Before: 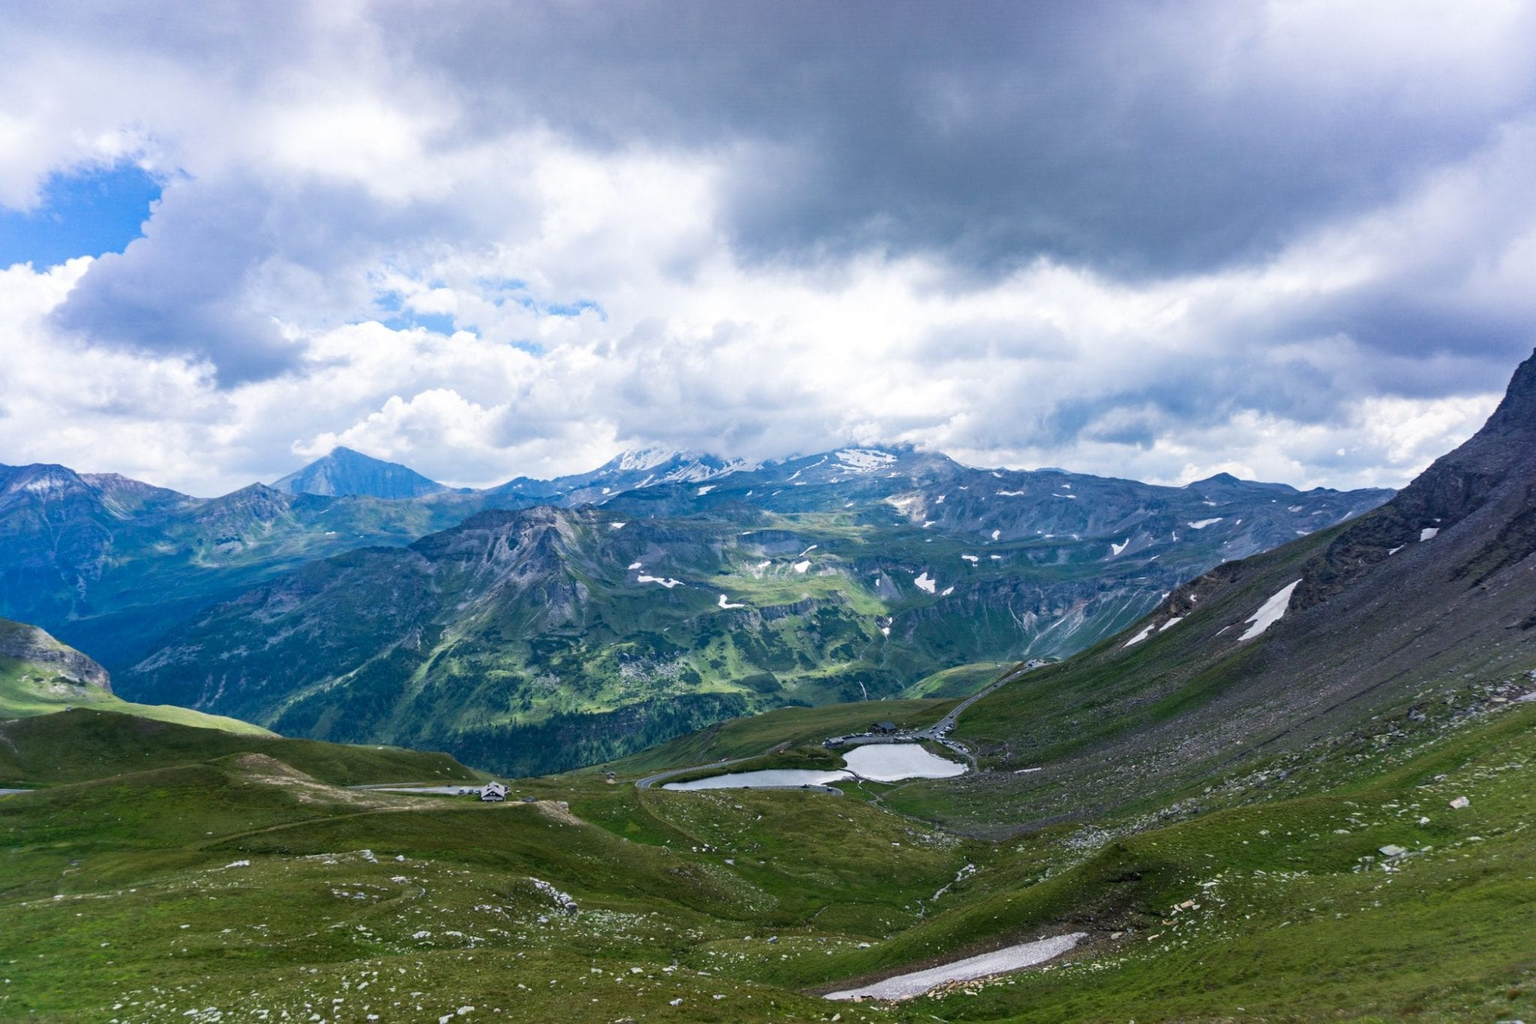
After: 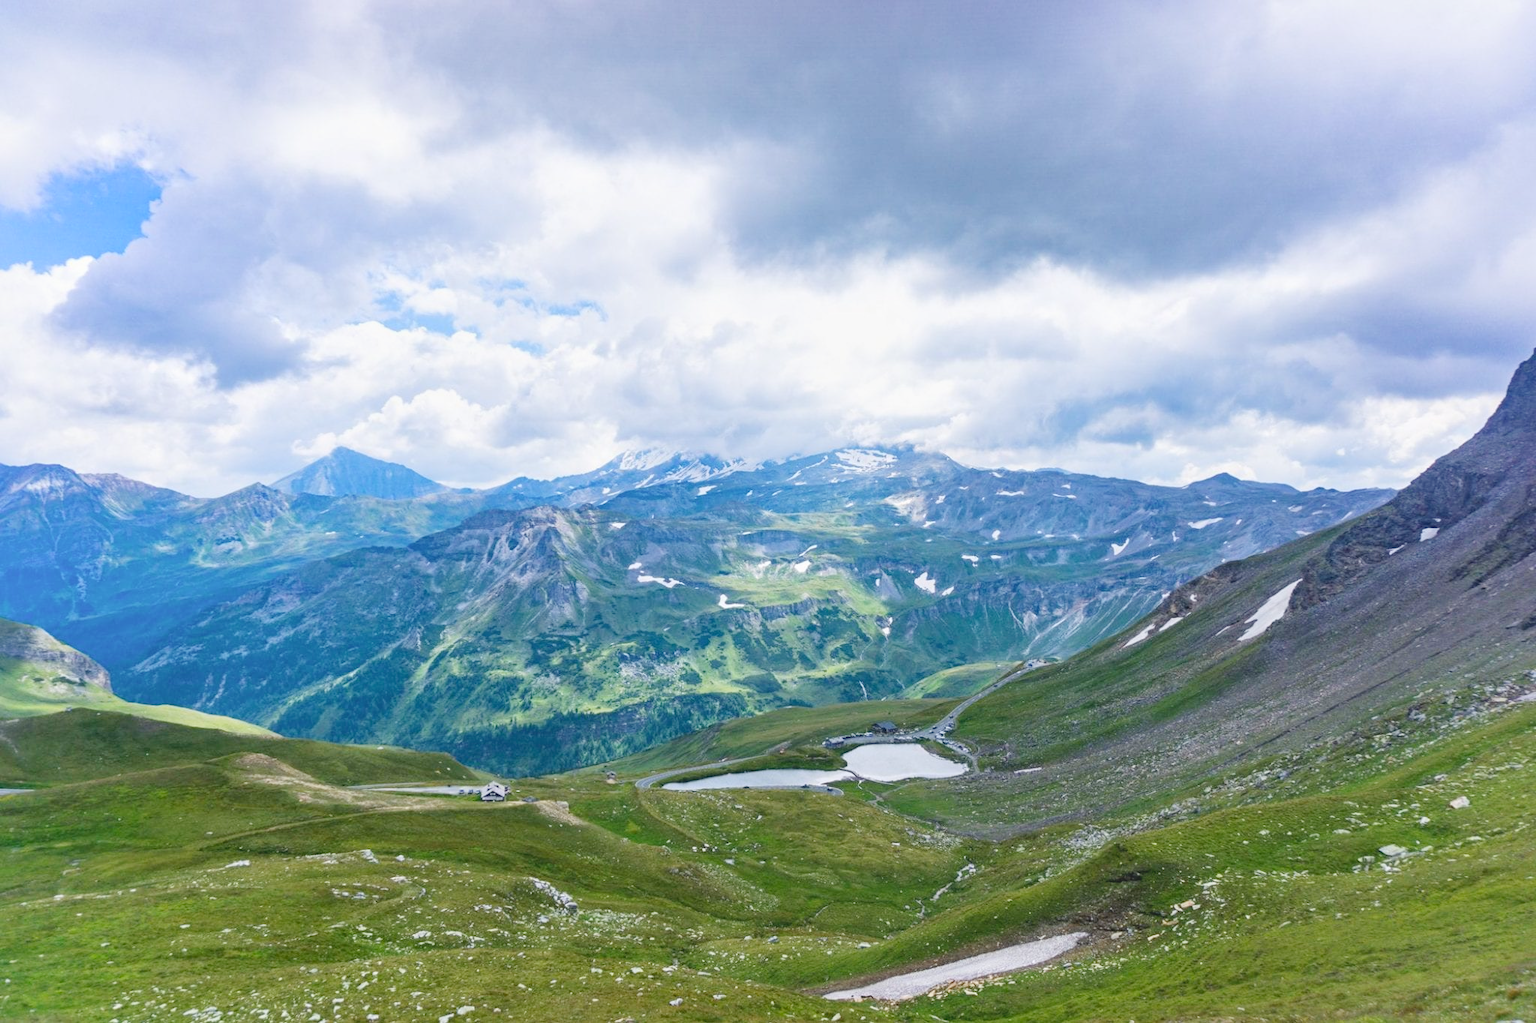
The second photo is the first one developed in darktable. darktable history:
tone curve: curves: ch0 [(0, 0.01) (0.052, 0.045) (0.136, 0.133) (0.29, 0.332) (0.453, 0.531) (0.676, 0.751) (0.89, 0.919) (1, 1)]; ch1 [(0, 0) (0.094, 0.081) (0.285, 0.299) (0.385, 0.403) (0.446, 0.443) (0.495, 0.496) (0.544, 0.552) (0.589, 0.612) (0.722, 0.728) (1, 1)]; ch2 [(0, 0) (0.257, 0.217) (0.43, 0.421) (0.498, 0.507) (0.531, 0.544) (0.56, 0.579) (0.625, 0.642) (1, 1)], preserve colors none
contrast brightness saturation: contrast -0.28
local contrast: mode bilateral grid, contrast 19, coarseness 51, detail 120%, midtone range 0.2
exposure: black level correction 0, exposure 0.499 EV, compensate highlight preservation false
